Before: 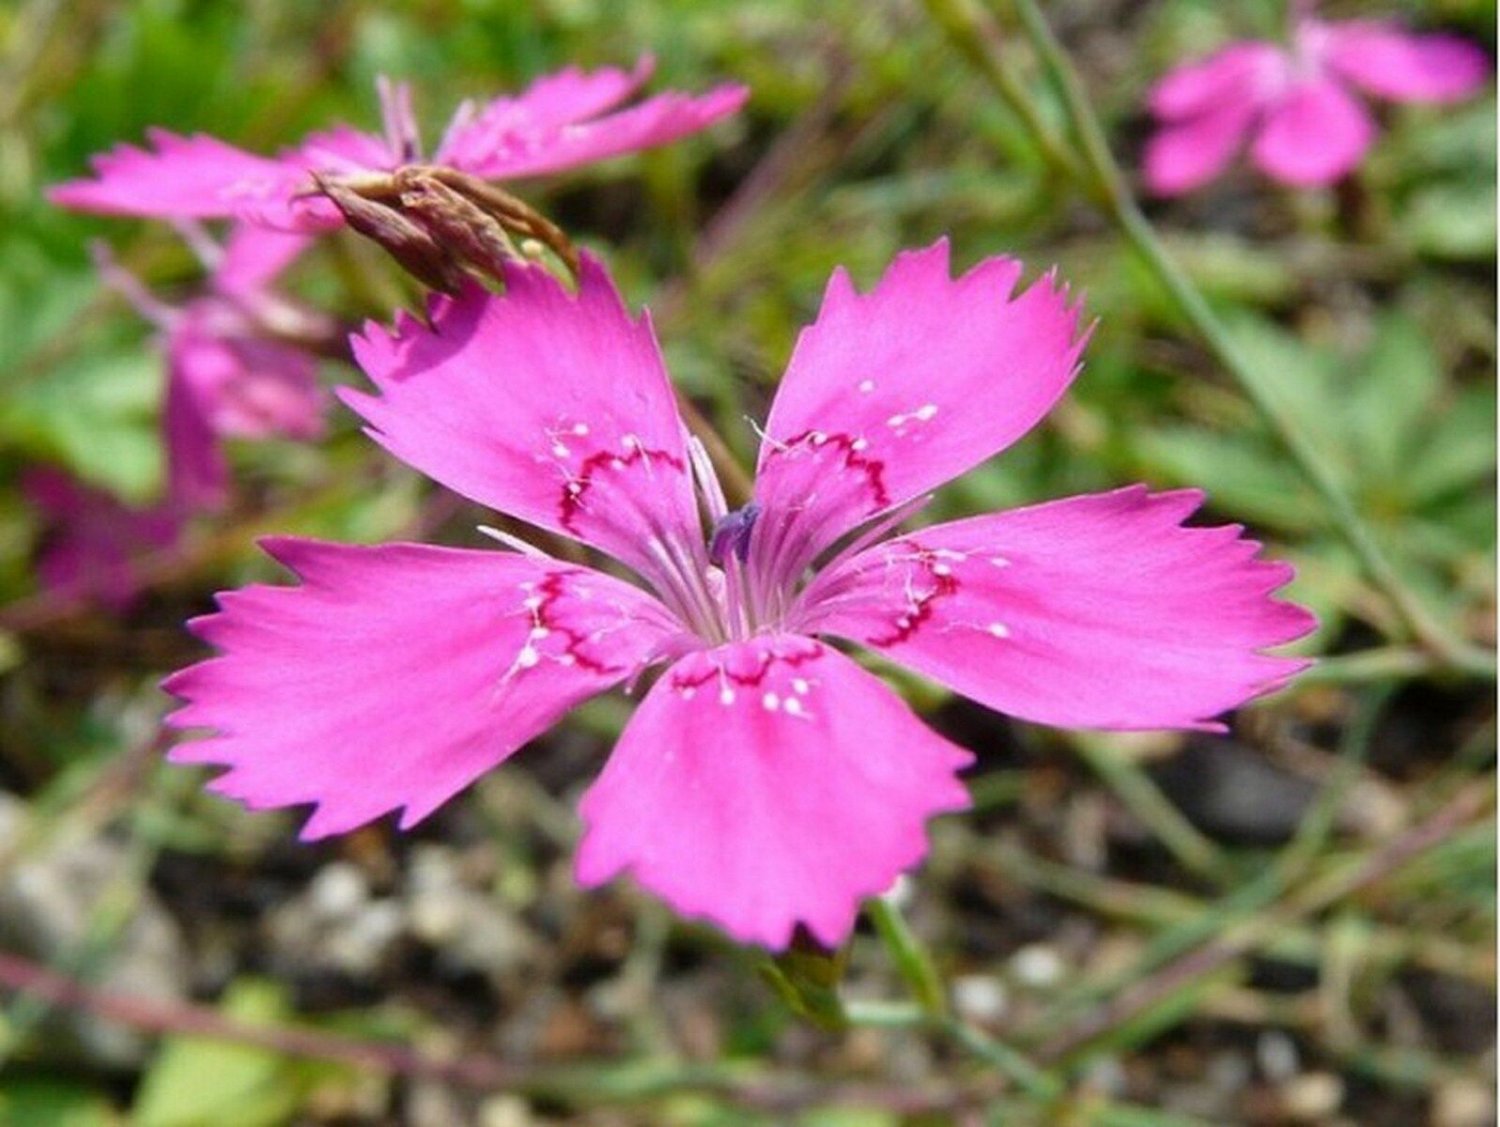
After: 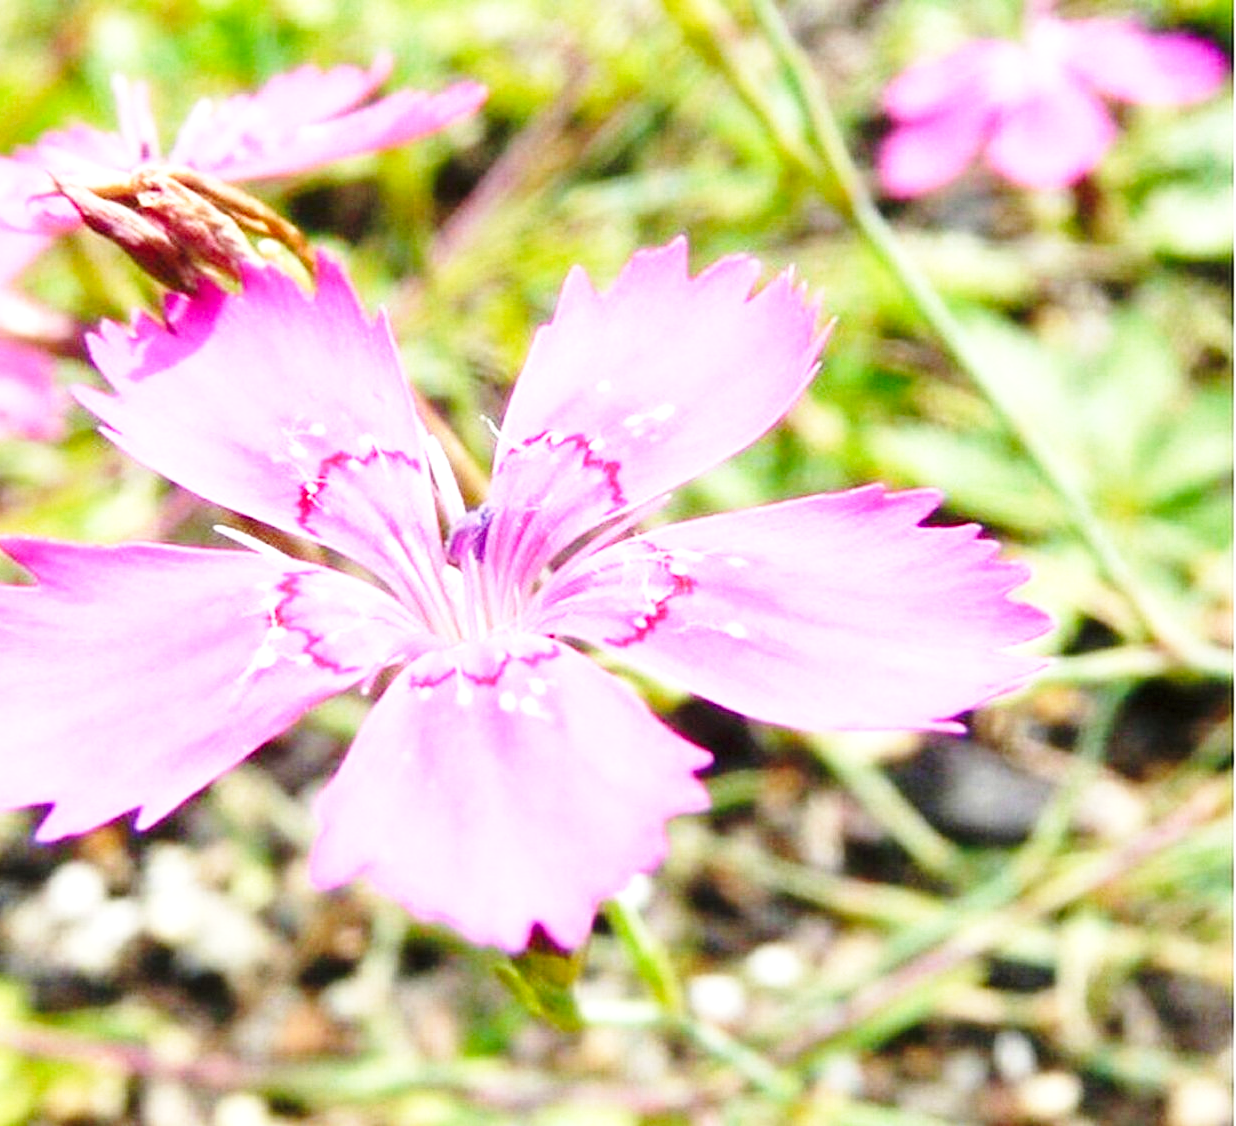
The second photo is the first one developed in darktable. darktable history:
base curve: curves: ch0 [(0, 0) (0.028, 0.03) (0.121, 0.232) (0.46, 0.748) (0.859, 0.968) (1, 1)], preserve colors none
crop: left 17.582%, bottom 0.031%
exposure: black level correction 0, exposure 1.2 EV, compensate exposure bias true, compensate highlight preservation false
